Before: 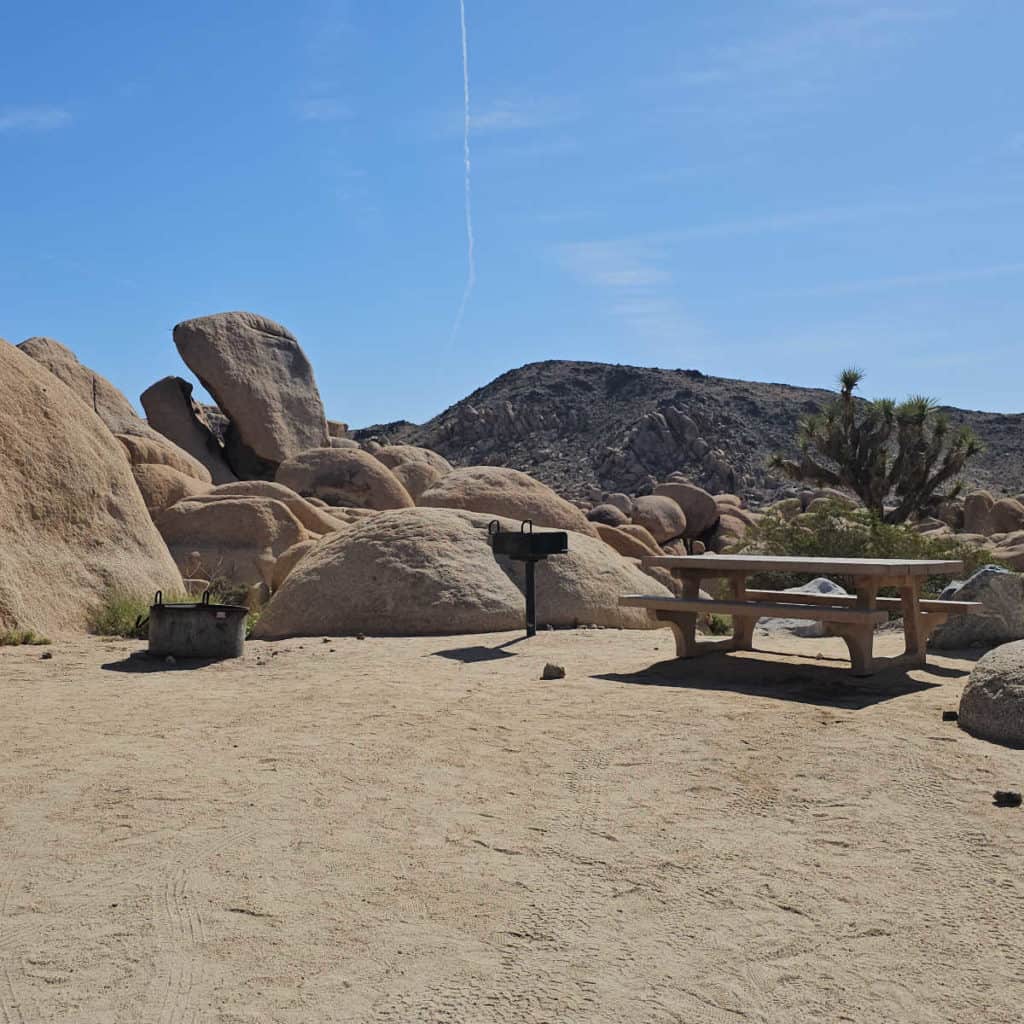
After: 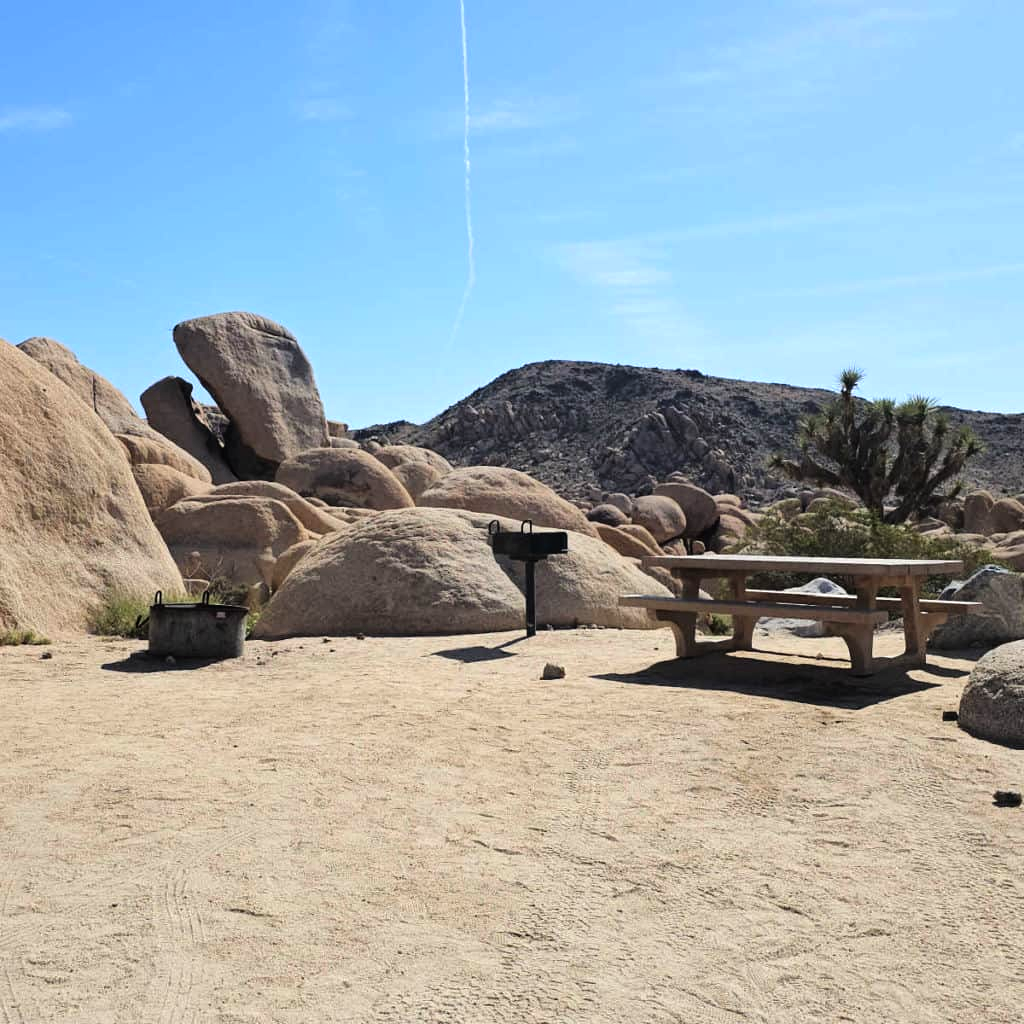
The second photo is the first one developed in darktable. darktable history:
tone equalizer: -8 EV -0.751 EV, -7 EV -0.716 EV, -6 EV -0.568 EV, -5 EV -0.381 EV, -3 EV 0.386 EV, -2 EV 0.6 EV, -1 EV 0.685 EV, +0 EV 0.719 EV, mask exposure compensation -0.505 EV
